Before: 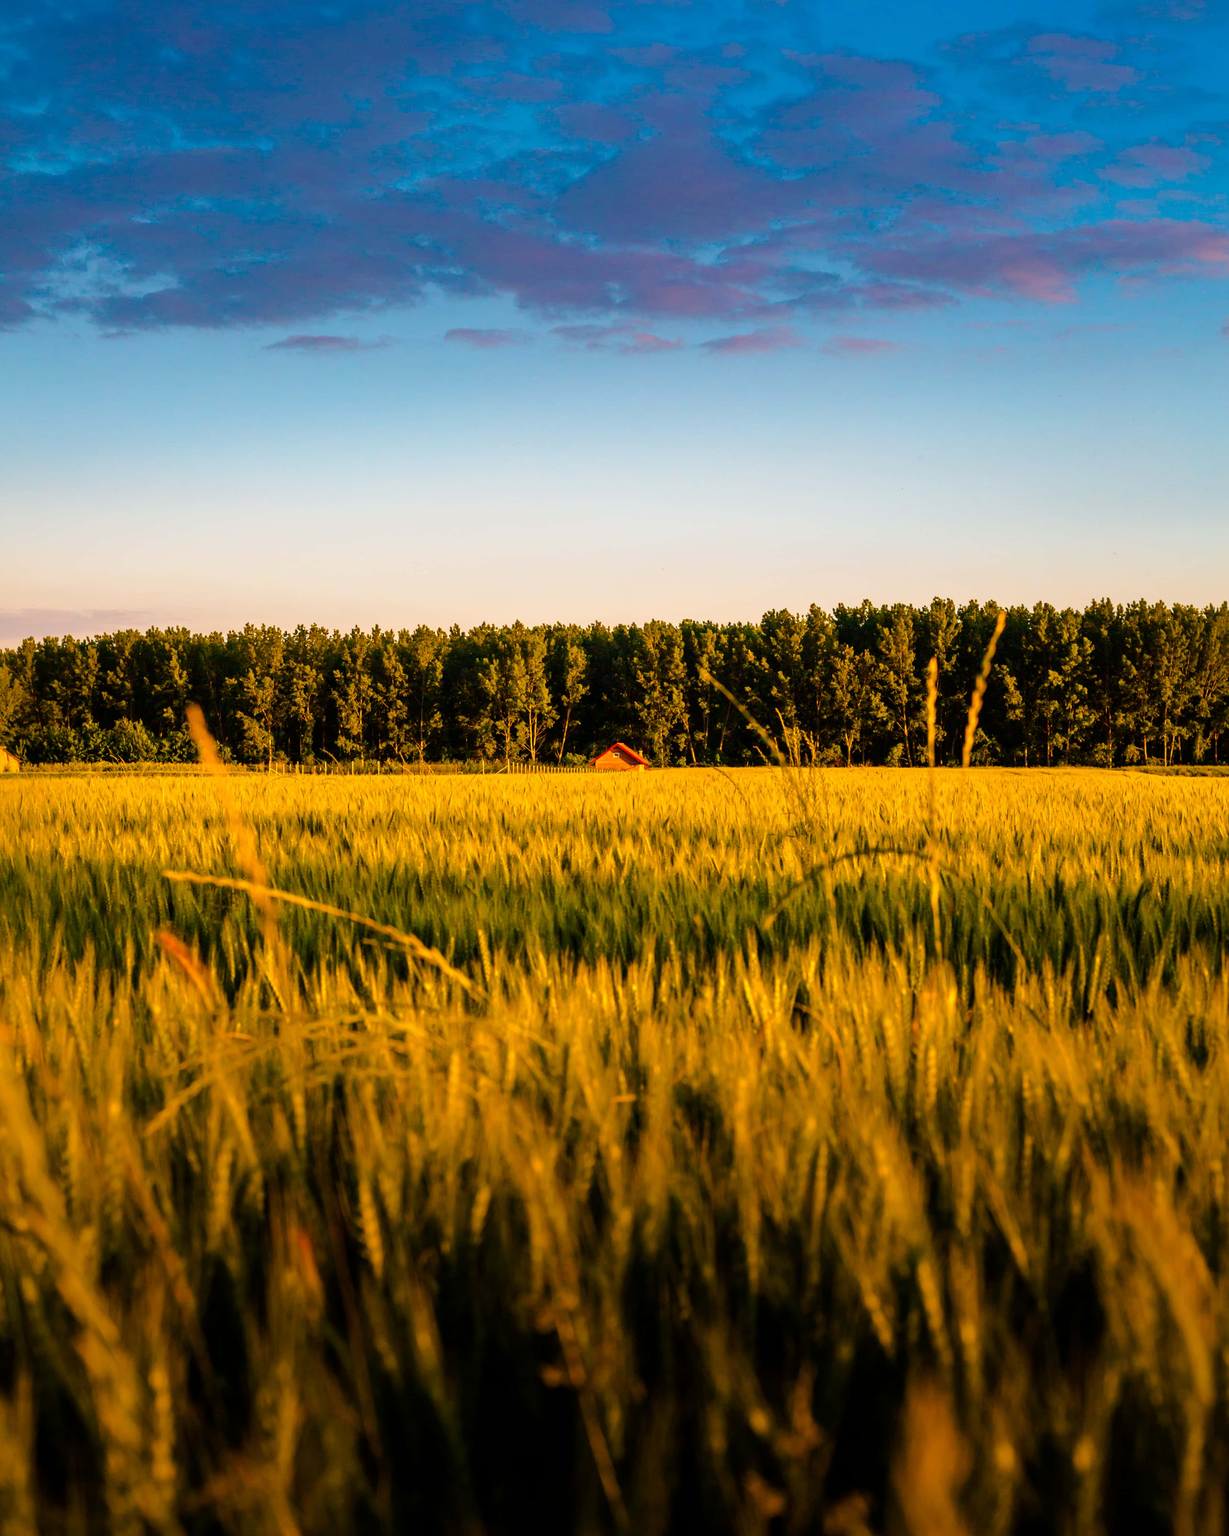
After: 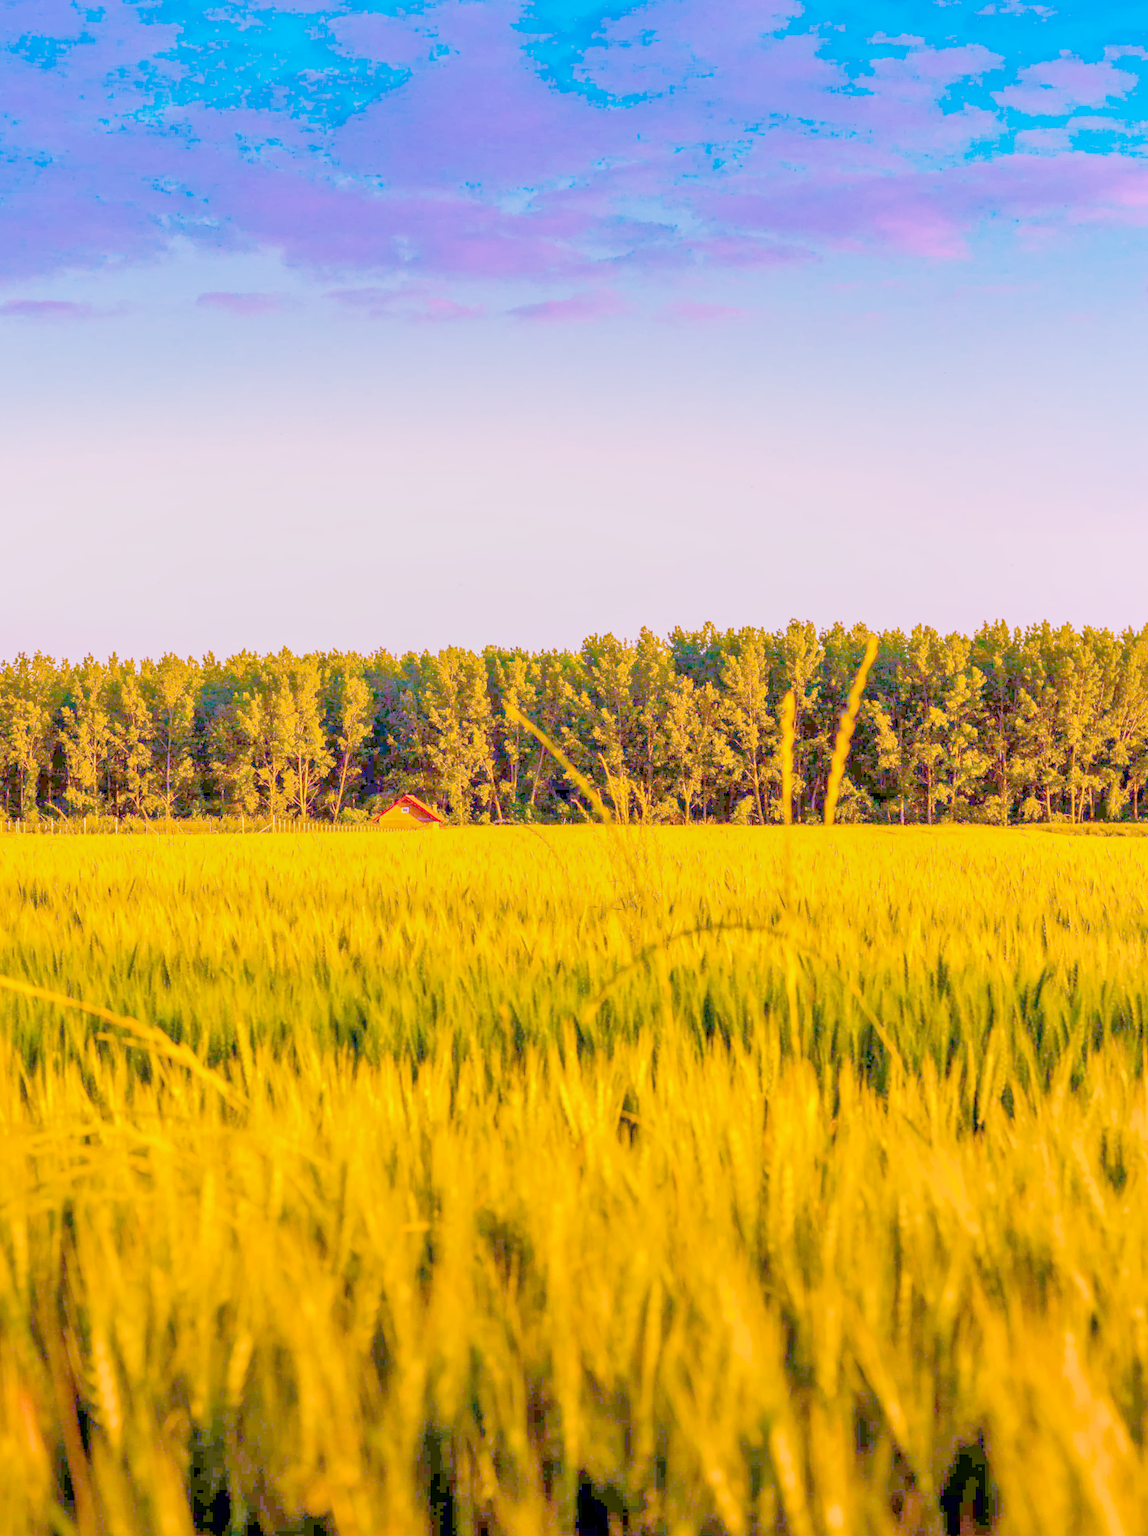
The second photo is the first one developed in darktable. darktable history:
filmic rgb "scene-referred default": black relative exposure -7.65 EV, white relative exposure 4.56 EV, hardness 3.61
crop: left 23.095%, top 5.827%, bottom 11.854%
local contrast: on, module defaults
raw chromatic aberrations: on, module defaults
color balance rgb: perceptual saturation grading › global saturation 25%, global vibrance 20%
exposure: black level correction 0.001, exposure 0.5 EV, compensate exposure bias true, compensate highlight preservation false
highlight reconstruction: method reconstruct color, iterations 1, diameter of reconstruction 64 px
hot pixels: on, module defaults
lens correction: scale 1.01, crop 1, focal 85, aperture 2.5, distance 5.18, camera "Canon EOS RP", lens "Canon RF 85mm F2 MACRO IS STM"
denoise (profiled): patch size 2, preserve shadows 1.05, bias correction -0.266, scattering 0.232, a [-1, 0, 0], b [0, 0, 0], compensate highlight preservation false
tone equalizer "relight: fill-in": -7 EV 0.15 EV, -6 EV 0.6 EV, -5 EV 1.15 EV, -4 EV 1.33 EV, -3 EV 1.15 EV, -2 EV 0.6 EV, -1 EV 0.15 EV, mask exposure compensation -0.5 EV
haze removal: compatibility mode true, adaptive false
shadows and highlights: shadows 25, highlights -25
white balance: red 1.285, blue 2.66
